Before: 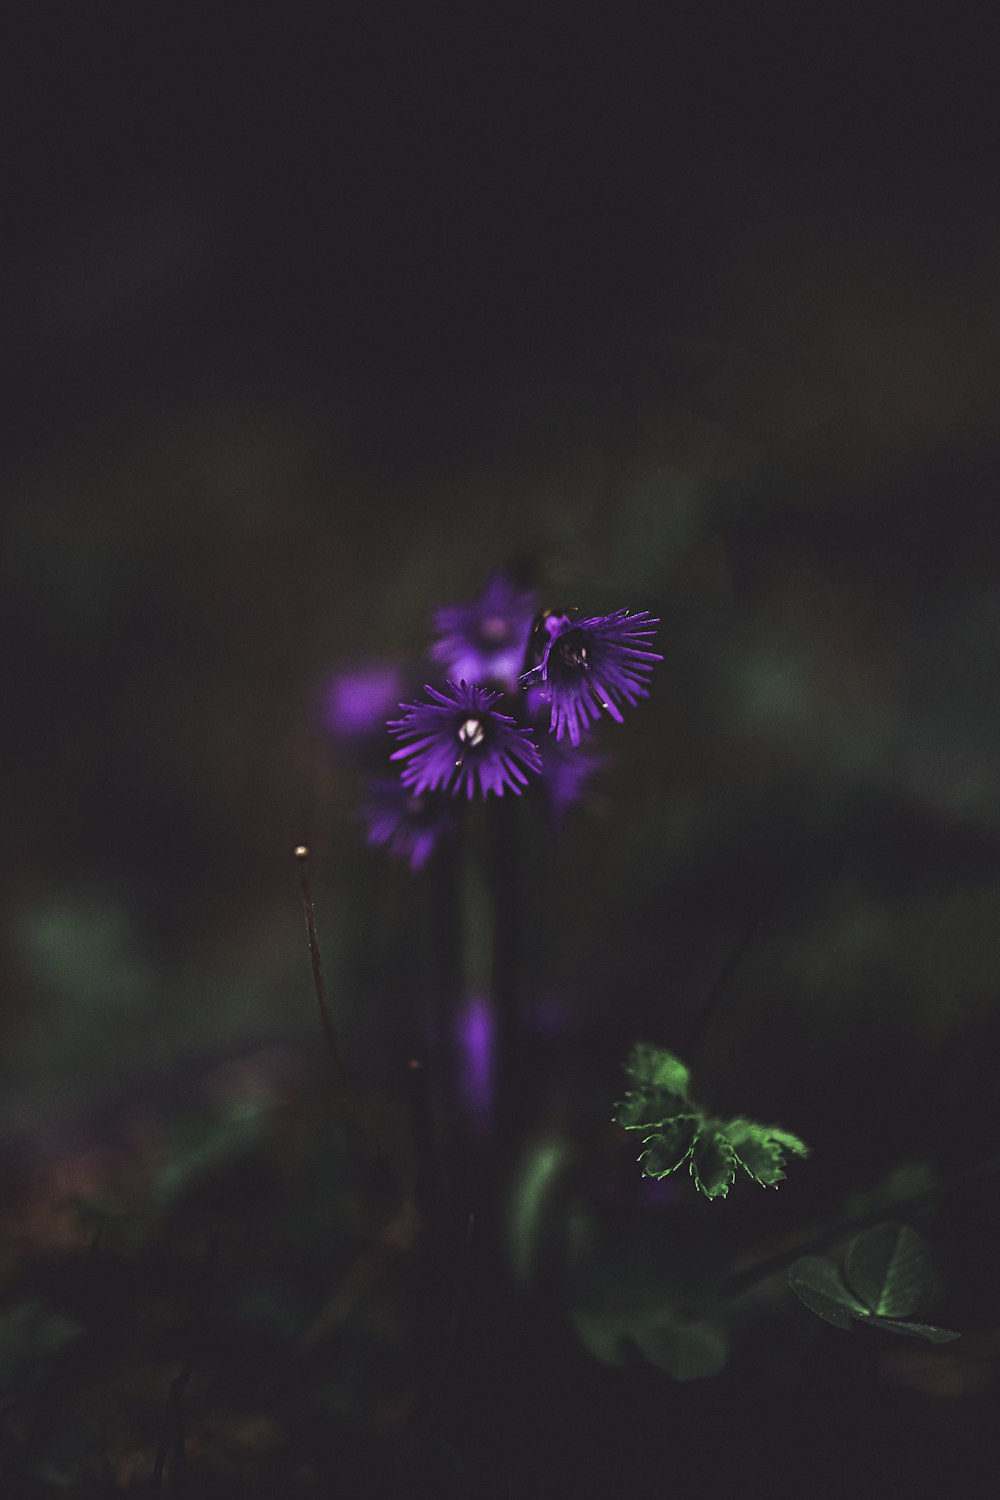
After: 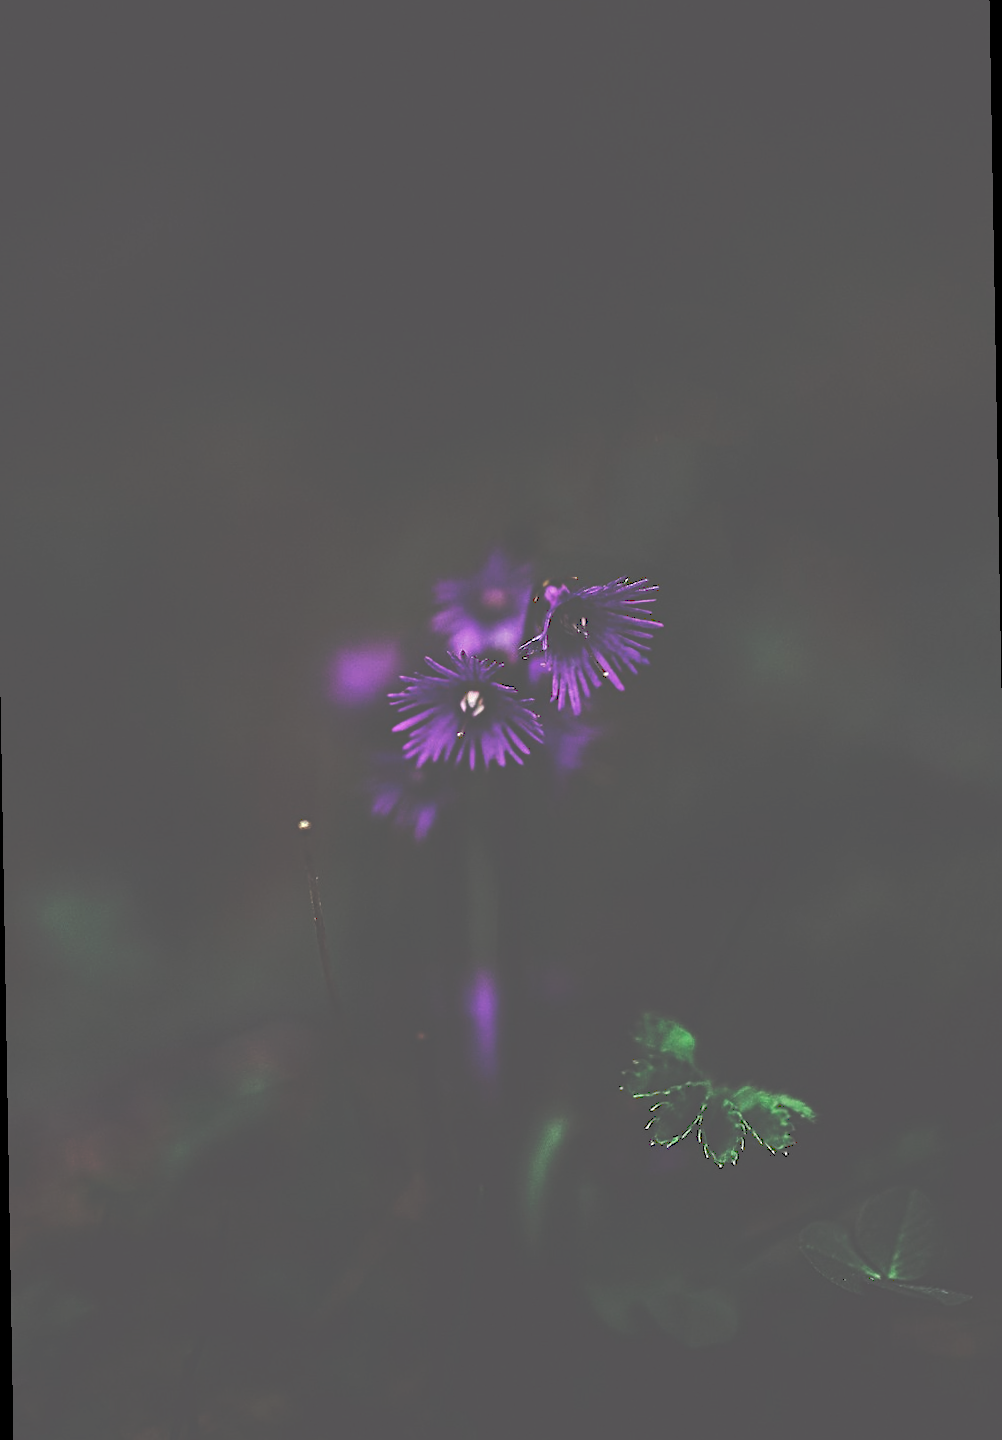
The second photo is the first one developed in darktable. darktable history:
rotate and perspective: rotation -1°, crop left 0.011, crop right 0.989, crop top 0.025, crop bottom 0.975
tone curve: curves: ch0 [(0, 0) (0.003, 0.346) (0.011, 0.346) (0.025, 0.346) (0.044, 0.35) (0.069, 0.354) (0.1, 0.361) (0.136, 0.368) (0.177, 0.381) (0.224, 0.395) (0.277, 0.421) (0.335, 0.458) (0.399, 0.502) (0.468, 0.556) (0.543, 0.617) (0.623, 0.685) (0.709, 0.748) (0.801, 0.814) (0.898, 0.865) (1, 1)], preserve colors none
sharpen: on, module defaults
